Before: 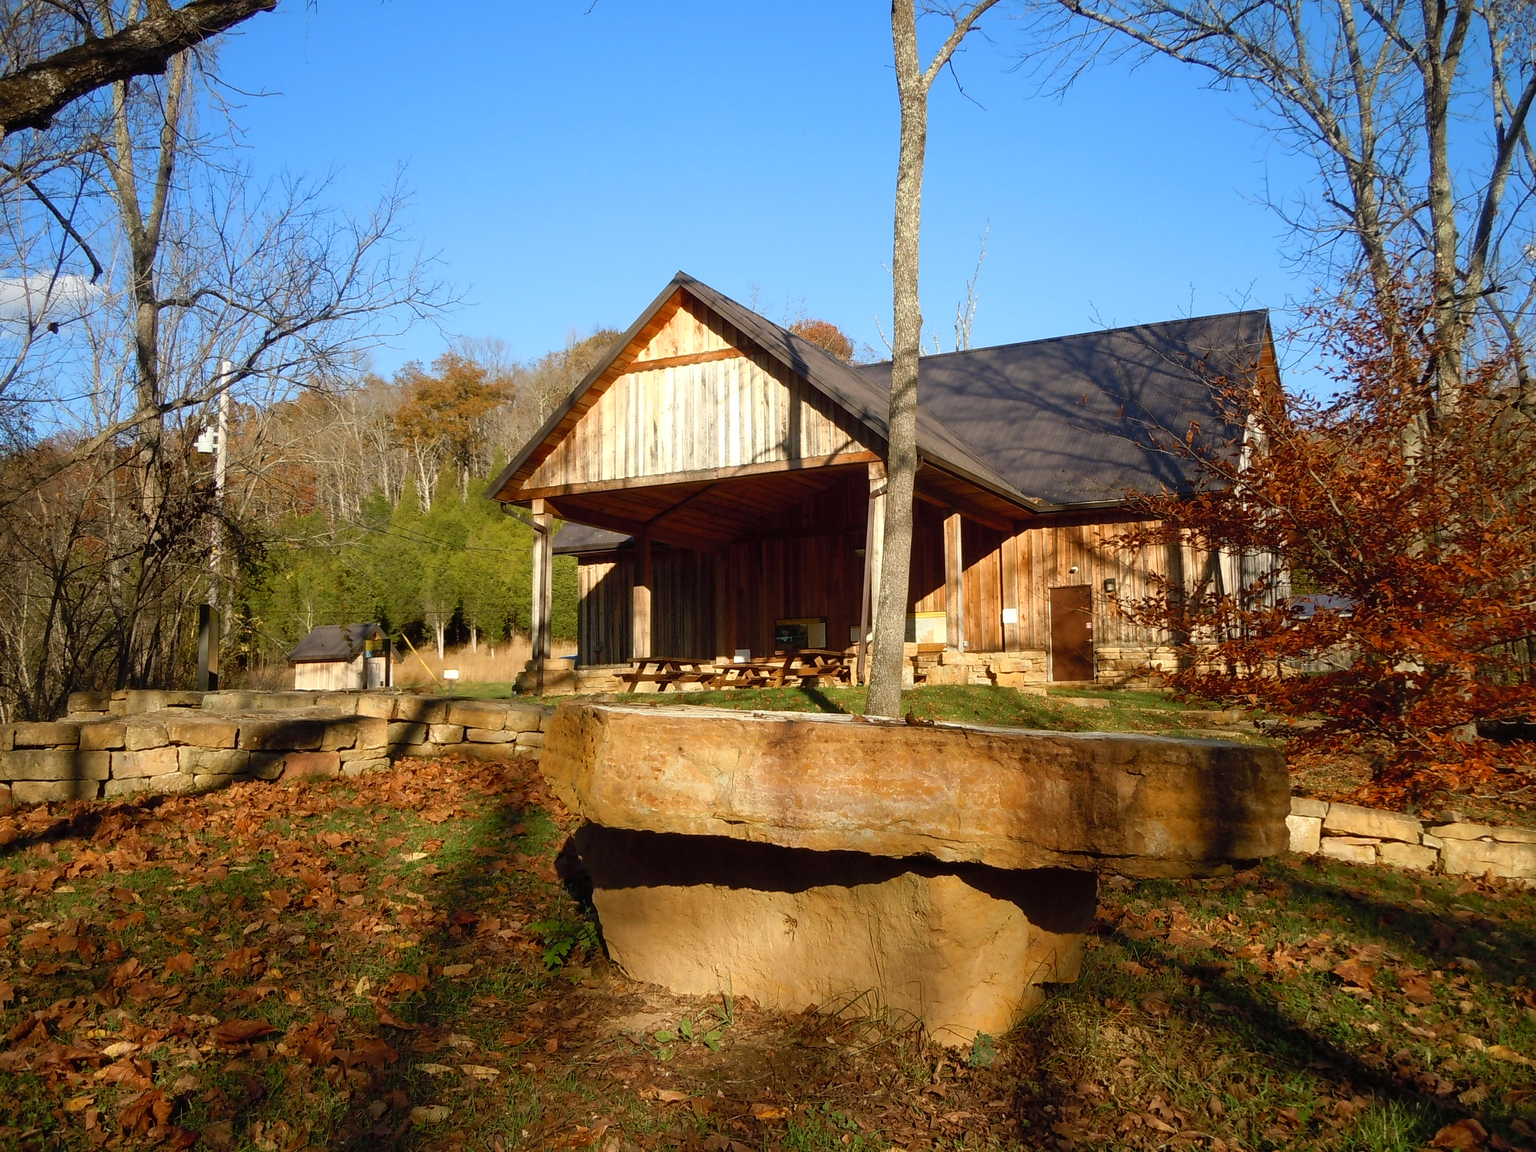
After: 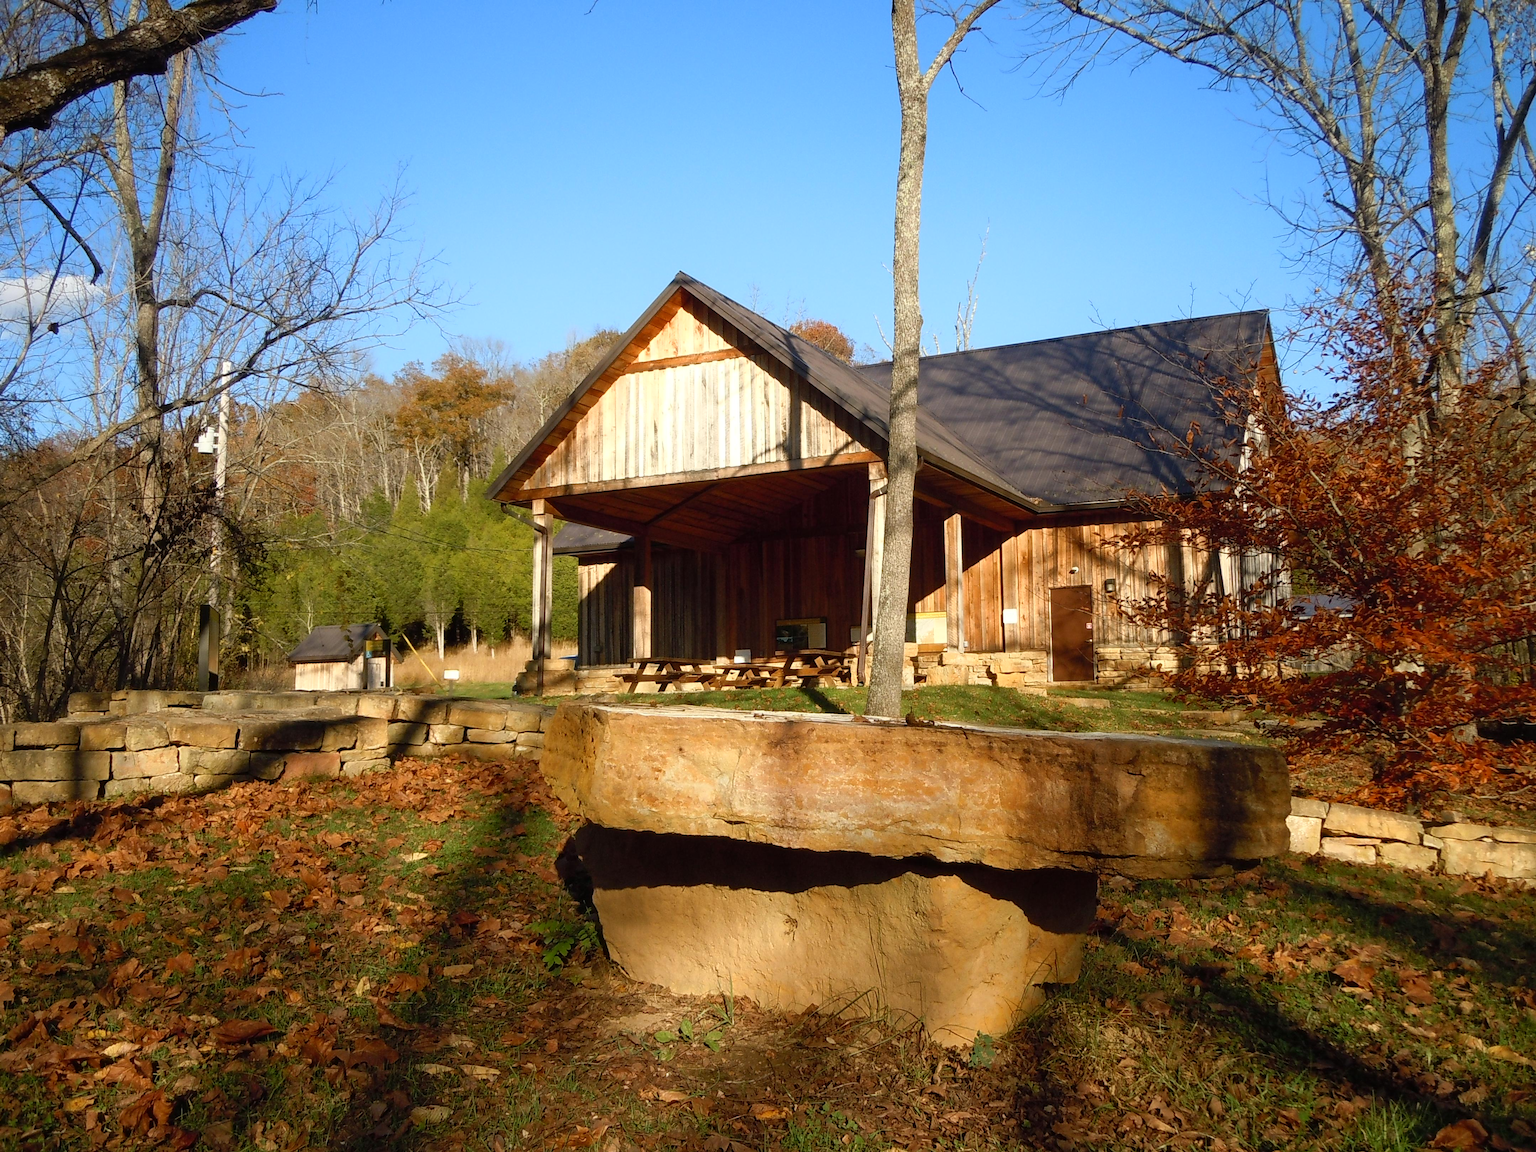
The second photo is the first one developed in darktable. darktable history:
shadows and highlights: shadows 1.22, highlights 40.72
